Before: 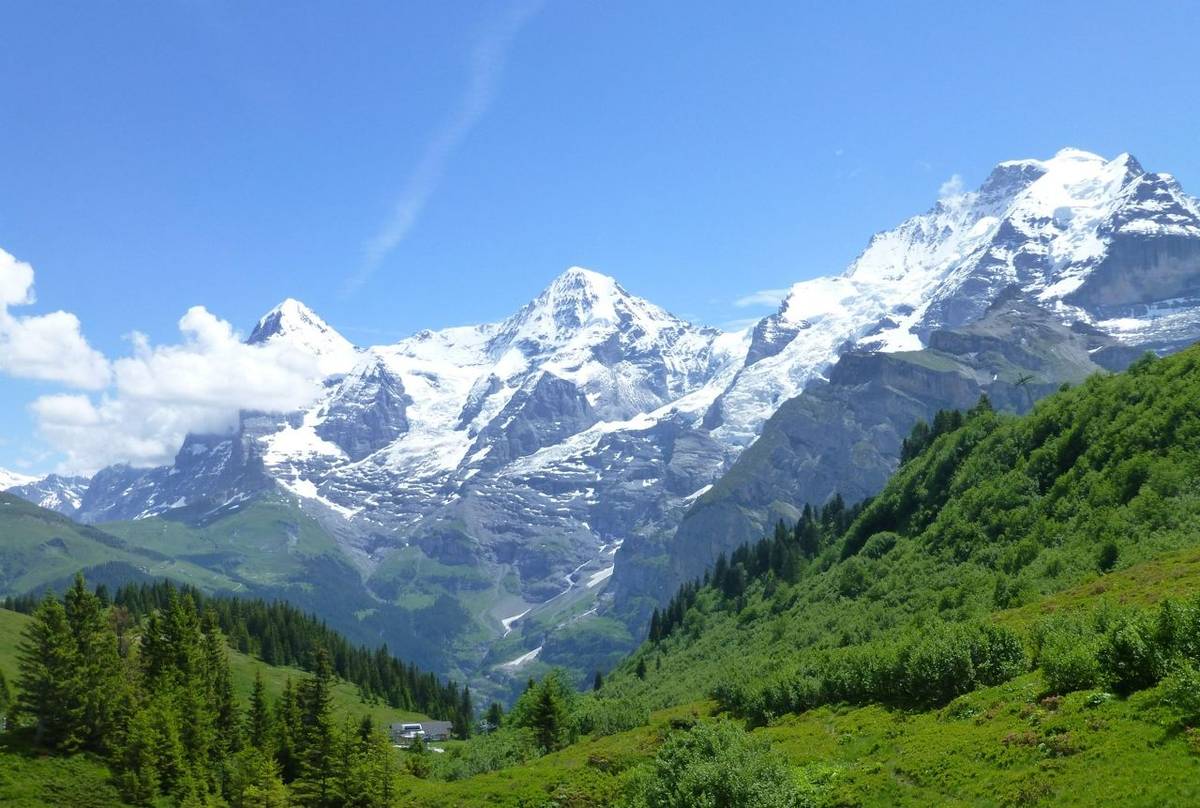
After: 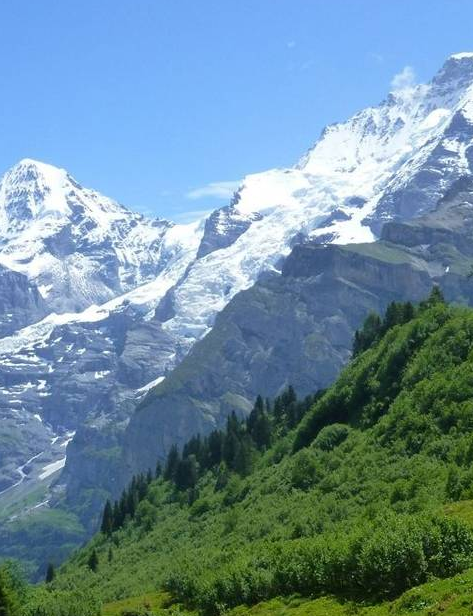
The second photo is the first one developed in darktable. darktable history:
tone equalizer: on, module defaults
crop: left 45.721%, top 13.393%, right 14.118%, bottom 10.01%
